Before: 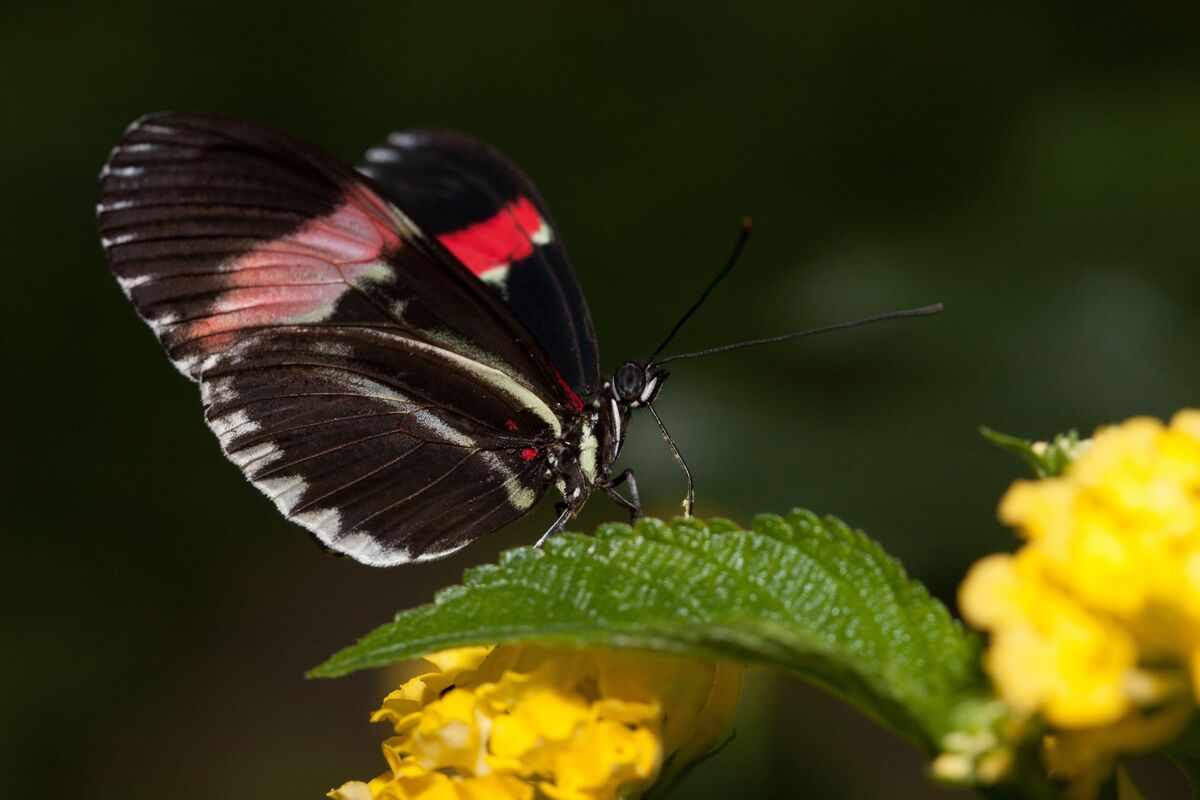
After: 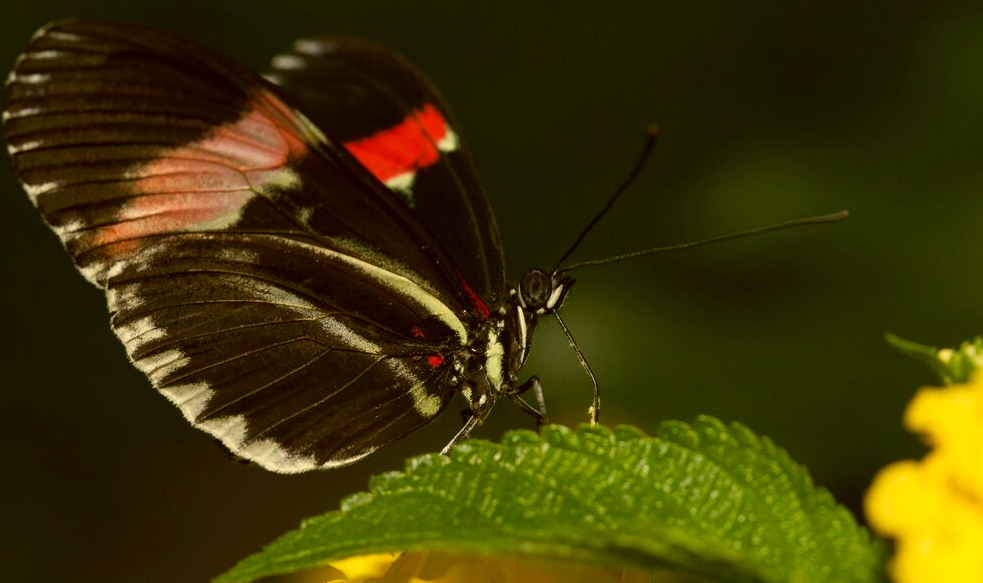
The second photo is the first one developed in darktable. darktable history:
crop: left 7.868%, top 11.73%, right 10.176%, bottom 15.391%
color correction: highlights a* 0.174, highlights b* 29.32, shadows a* -0.197, shadows b* 21.05
